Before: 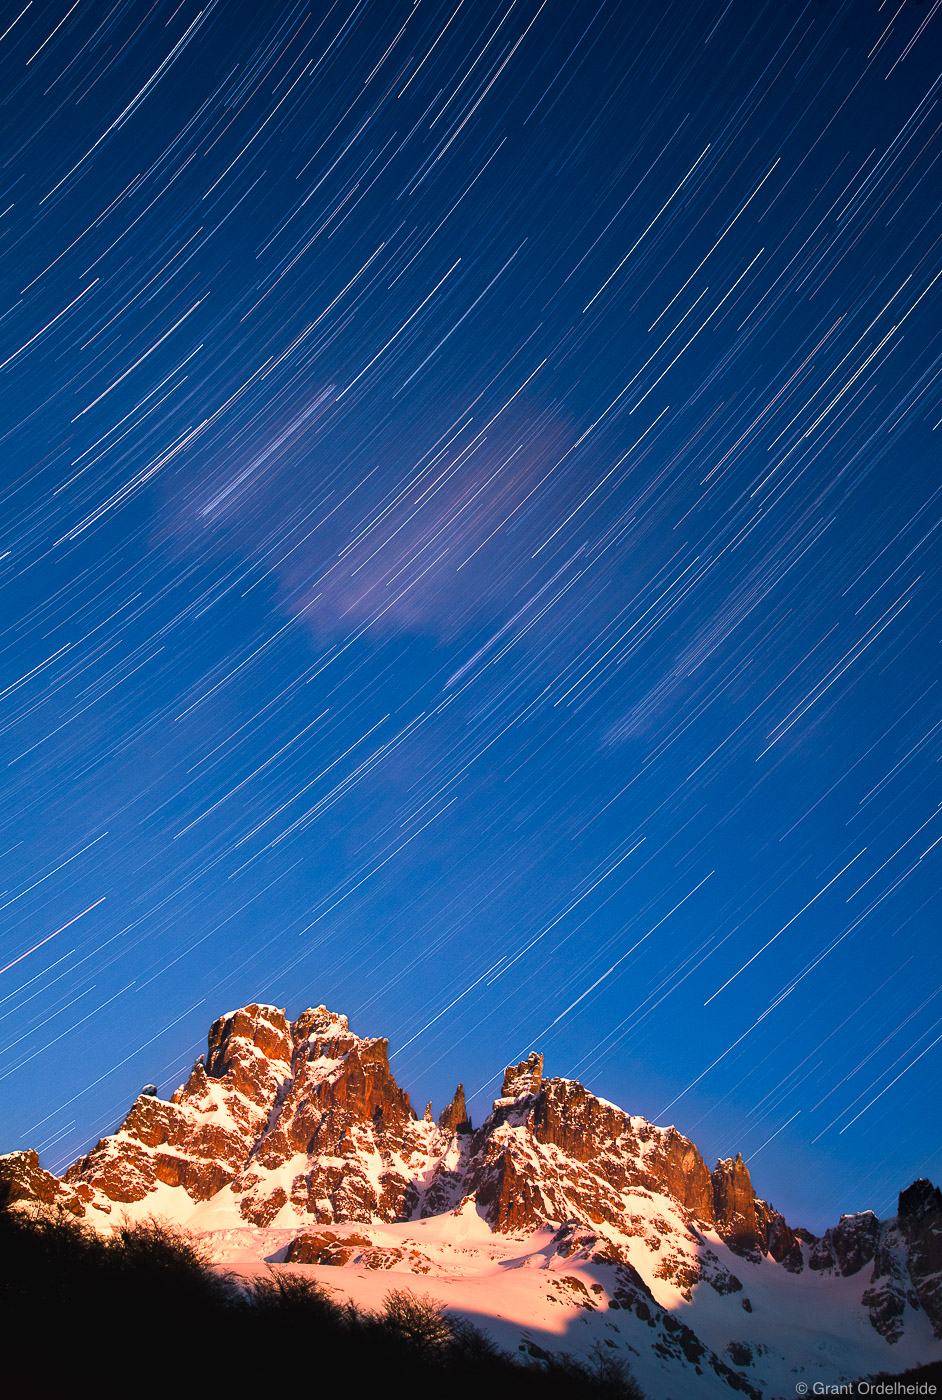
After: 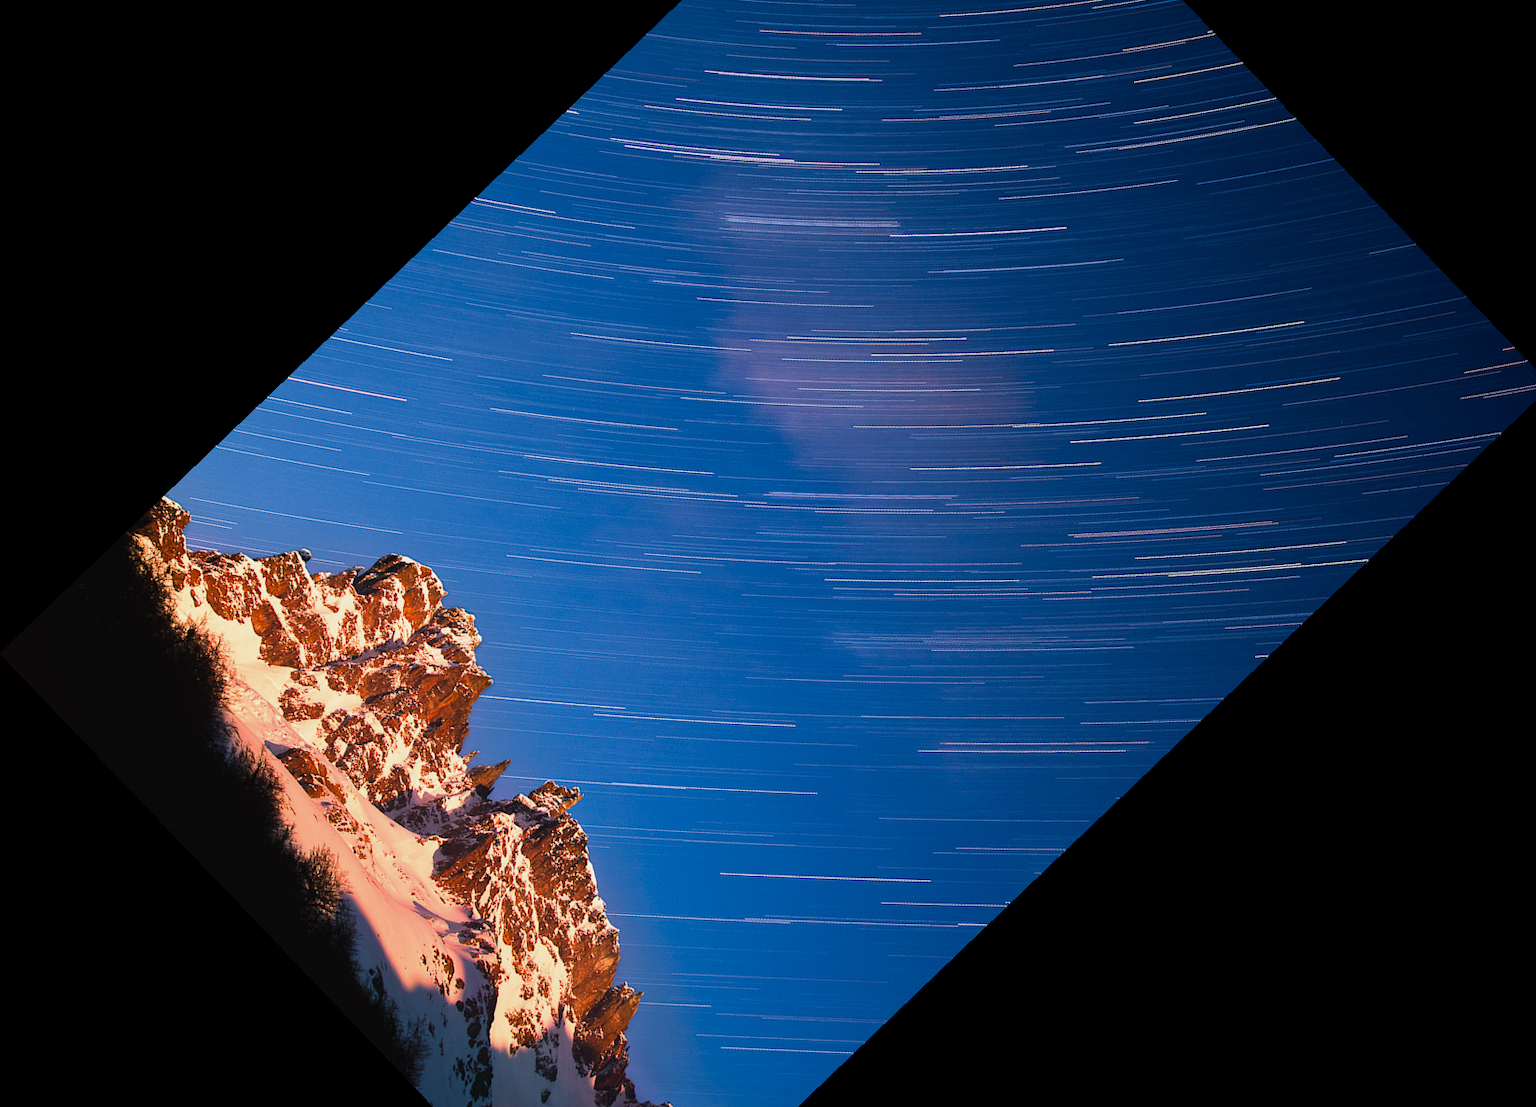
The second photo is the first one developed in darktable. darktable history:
crop and rotate: angle -46.26°, top 16.234%, right 0.912%, bottom 11.704%
exposure: exposure -0.151 EV, compensate highlight preservation false
